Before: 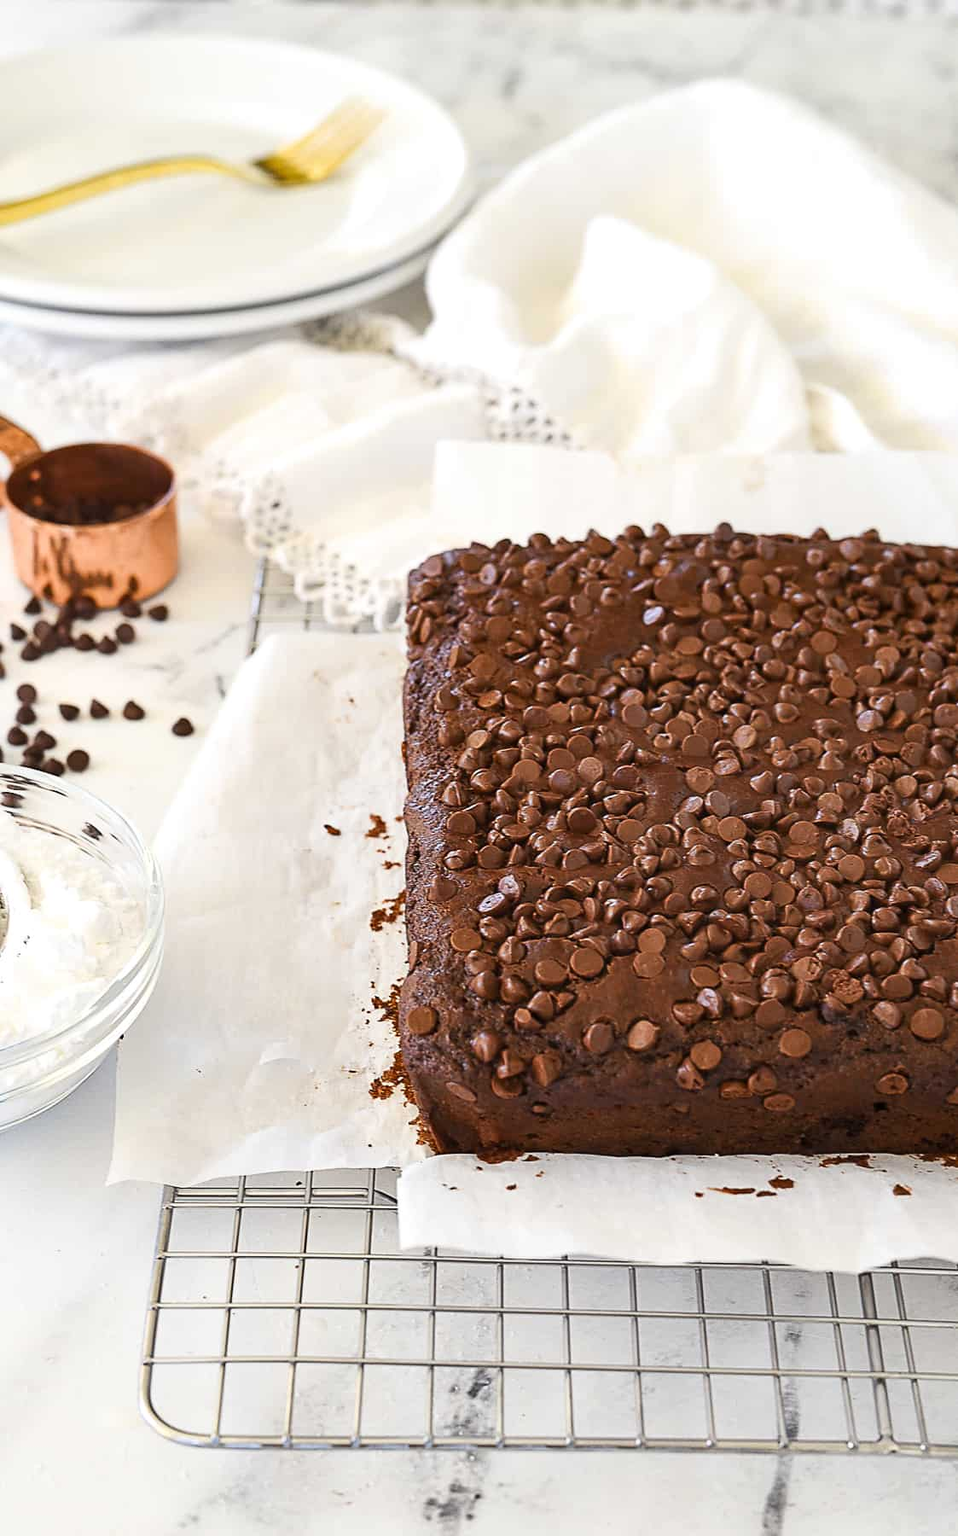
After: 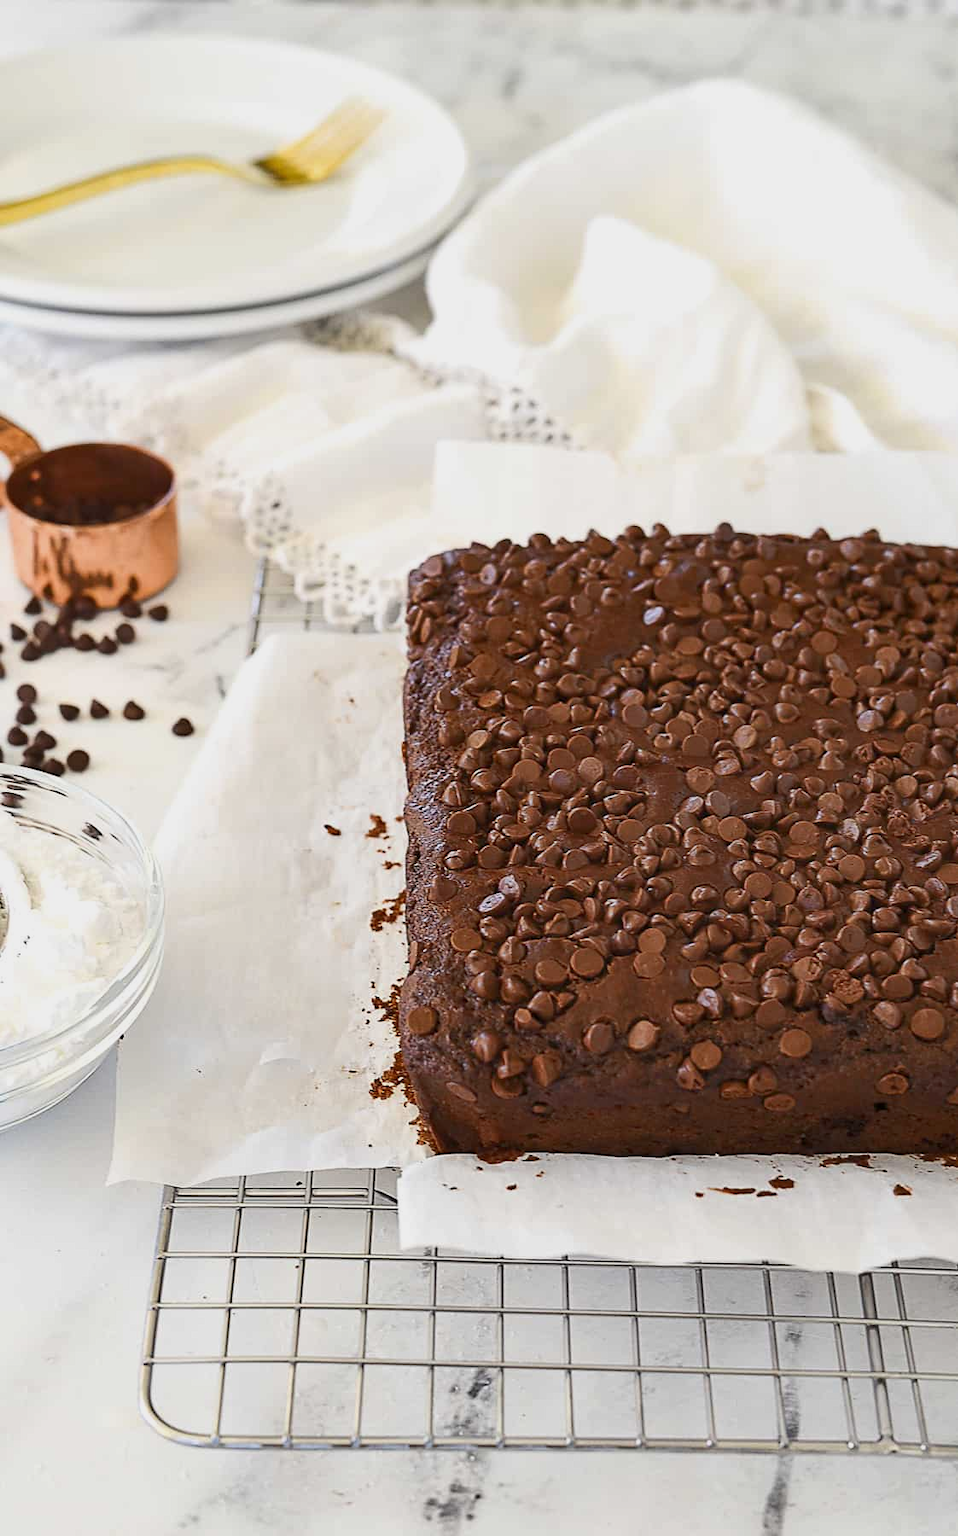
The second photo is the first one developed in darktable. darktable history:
tone equalizer: -8 EV 0.261 EV, -7 EV 0.421 EV, -6 EV 0.453 EV, -5 EV 0.242 EV, -3 EV -0.265 EV, -2 EV -0.429 EV, -1 EV -0.399 EV, +0 EV -0.241 EV
